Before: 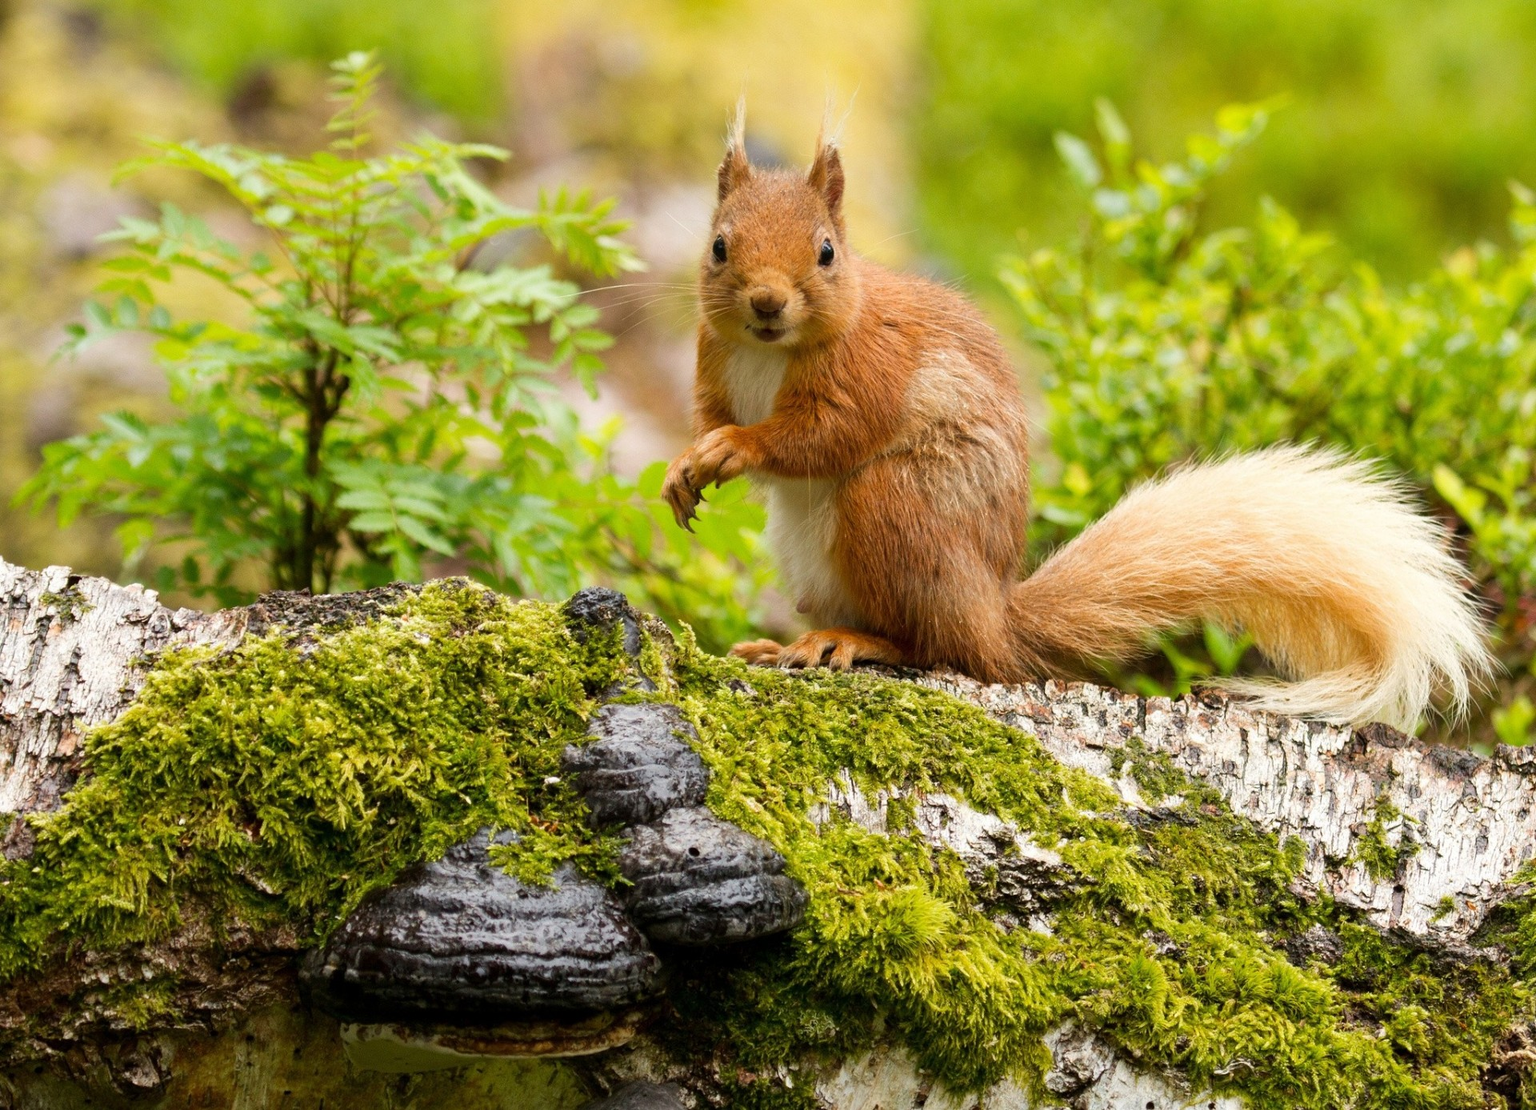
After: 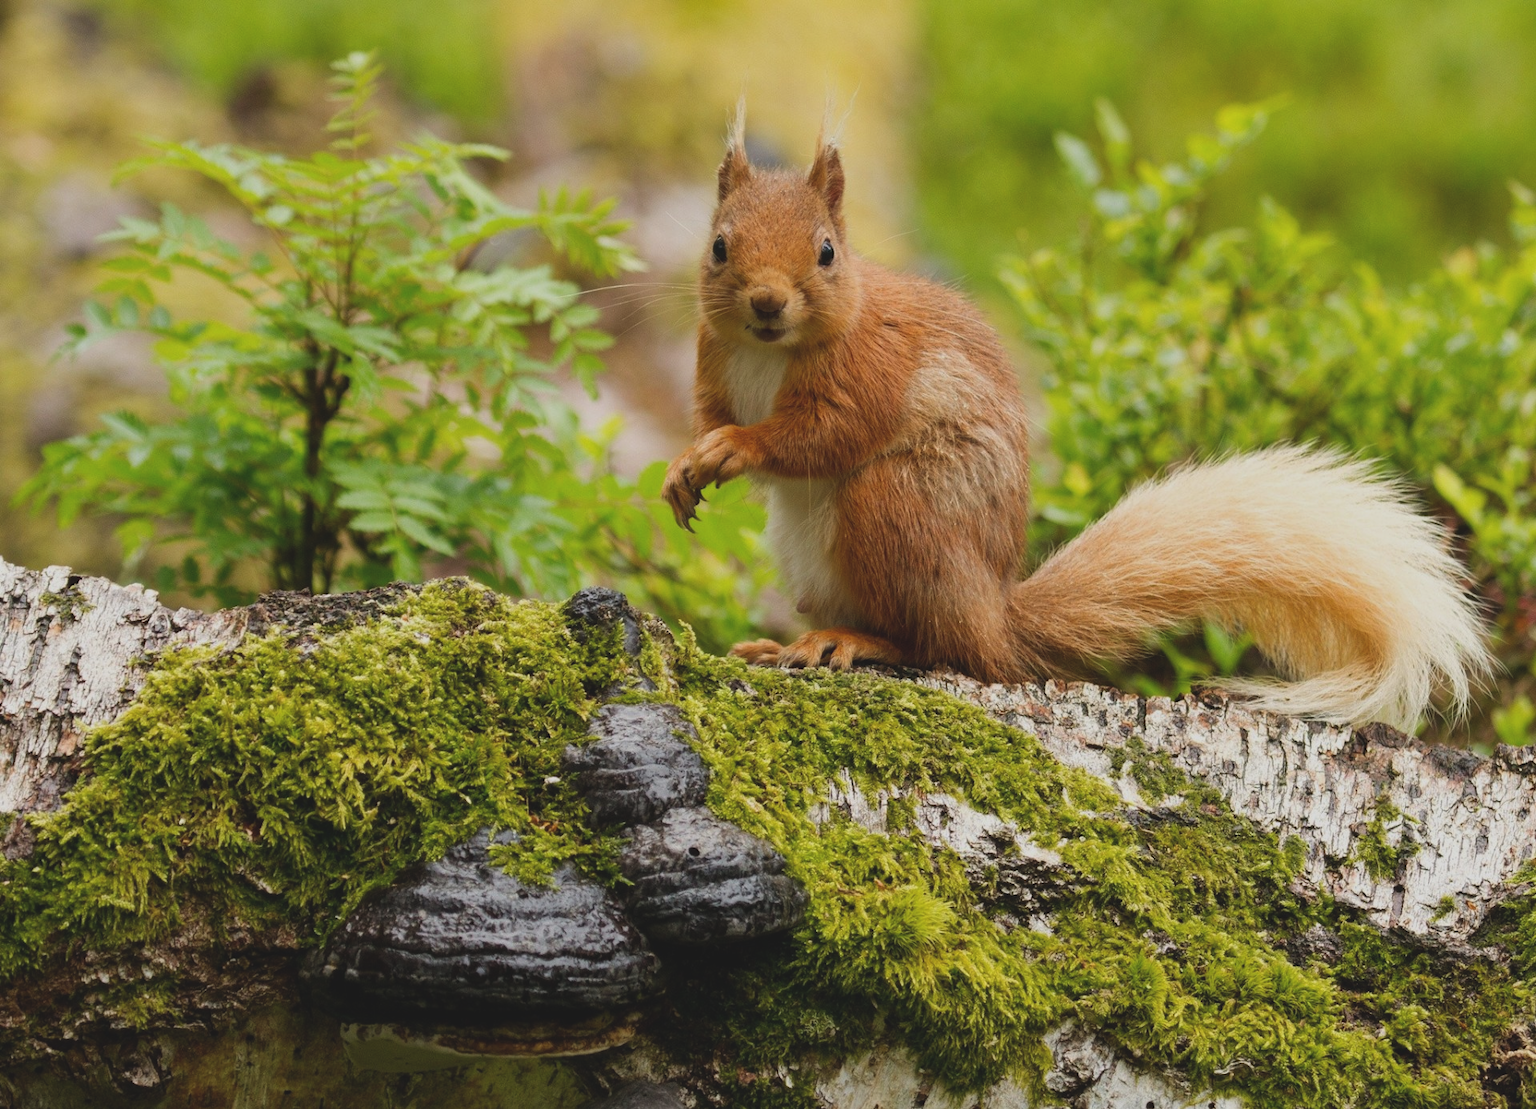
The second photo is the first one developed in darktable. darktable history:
exposure: black level correction -0.015, exposure -0.516 EV, compensate highlight preservation false
